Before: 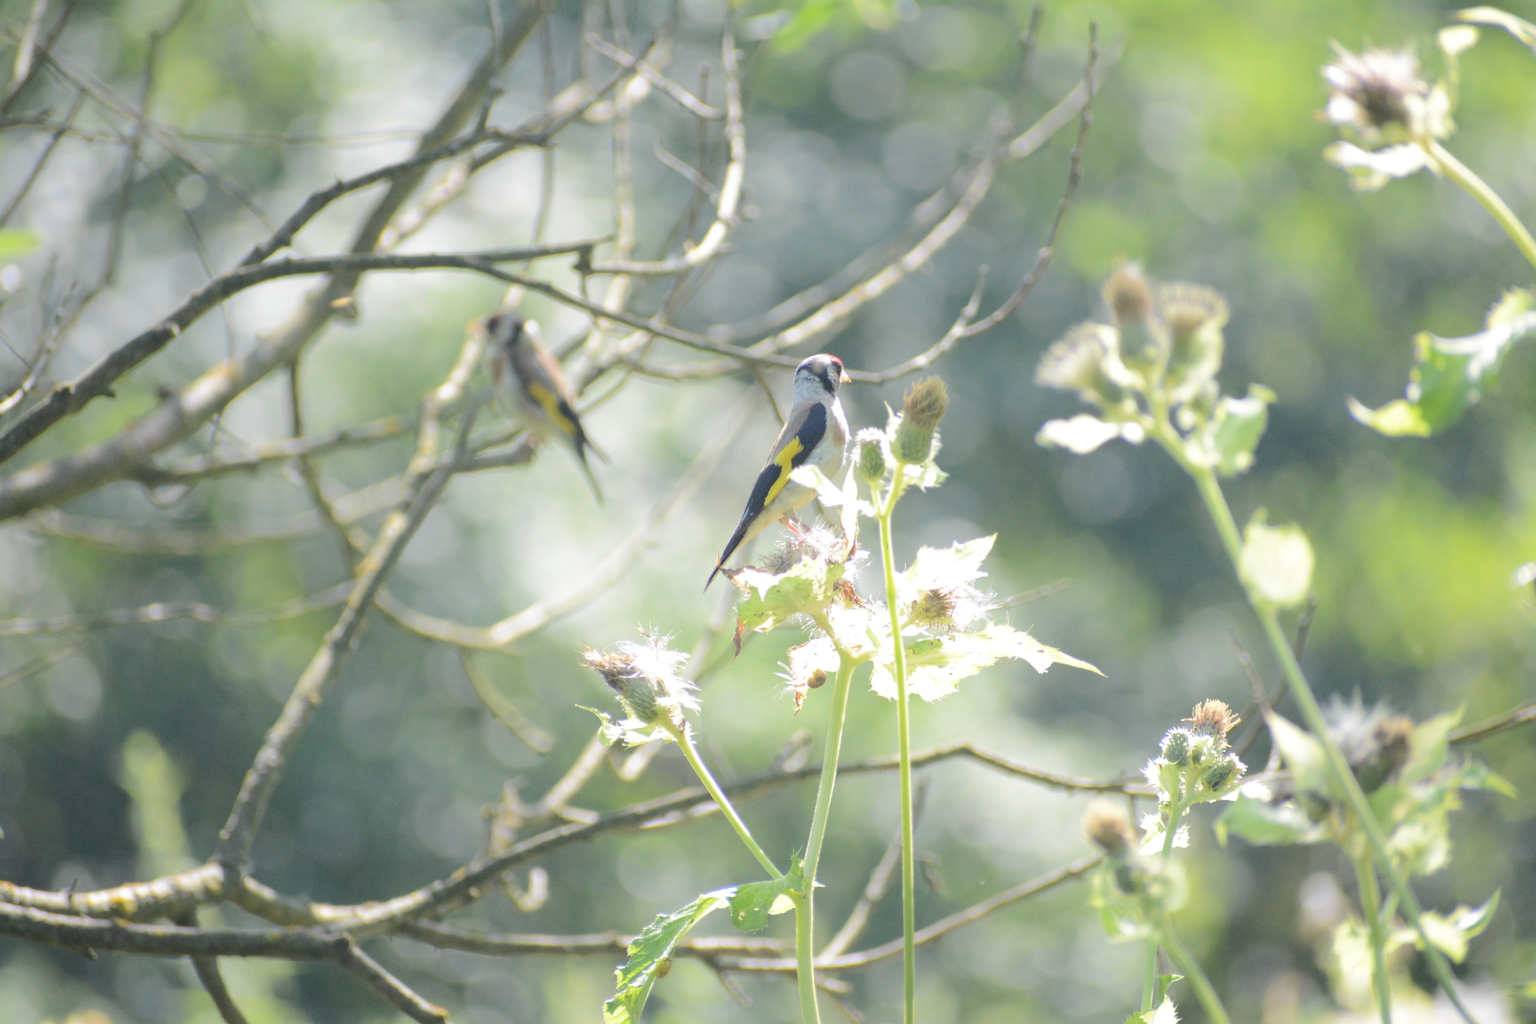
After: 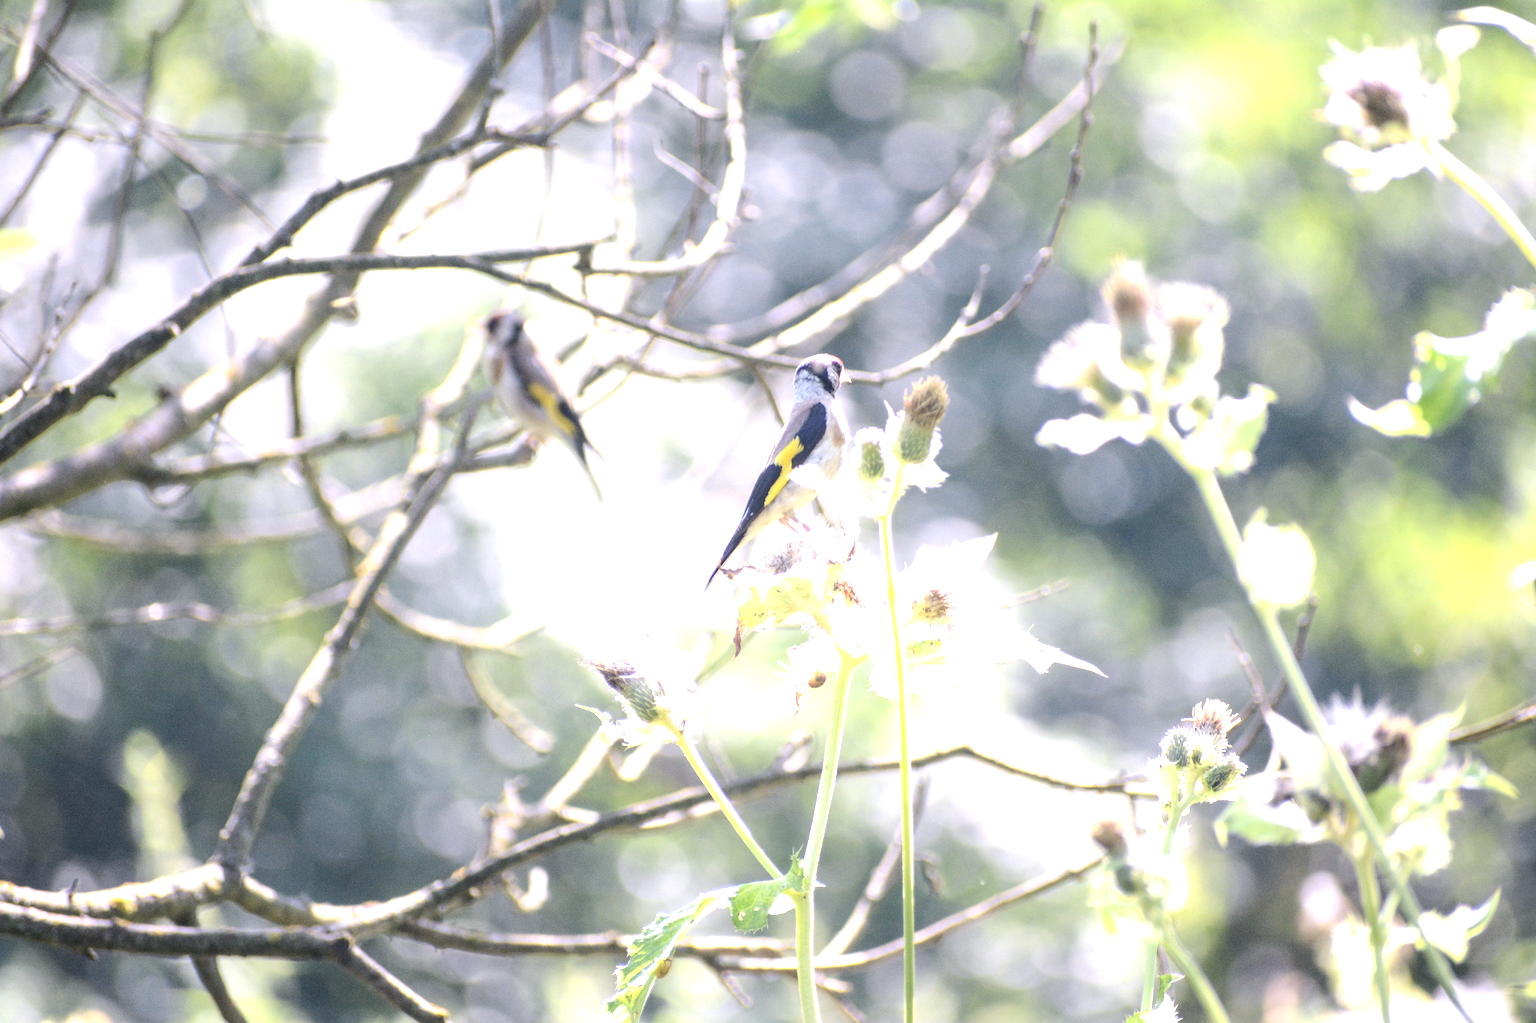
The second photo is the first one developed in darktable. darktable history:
exposure: black level correction 0, exposure 0.7 EV, compensate exposure bias true, compensate highlight preservation false
white balance: red 1.066, blue 1.119
local contrast: highlights 60%, shadows 60%, detail 160%
